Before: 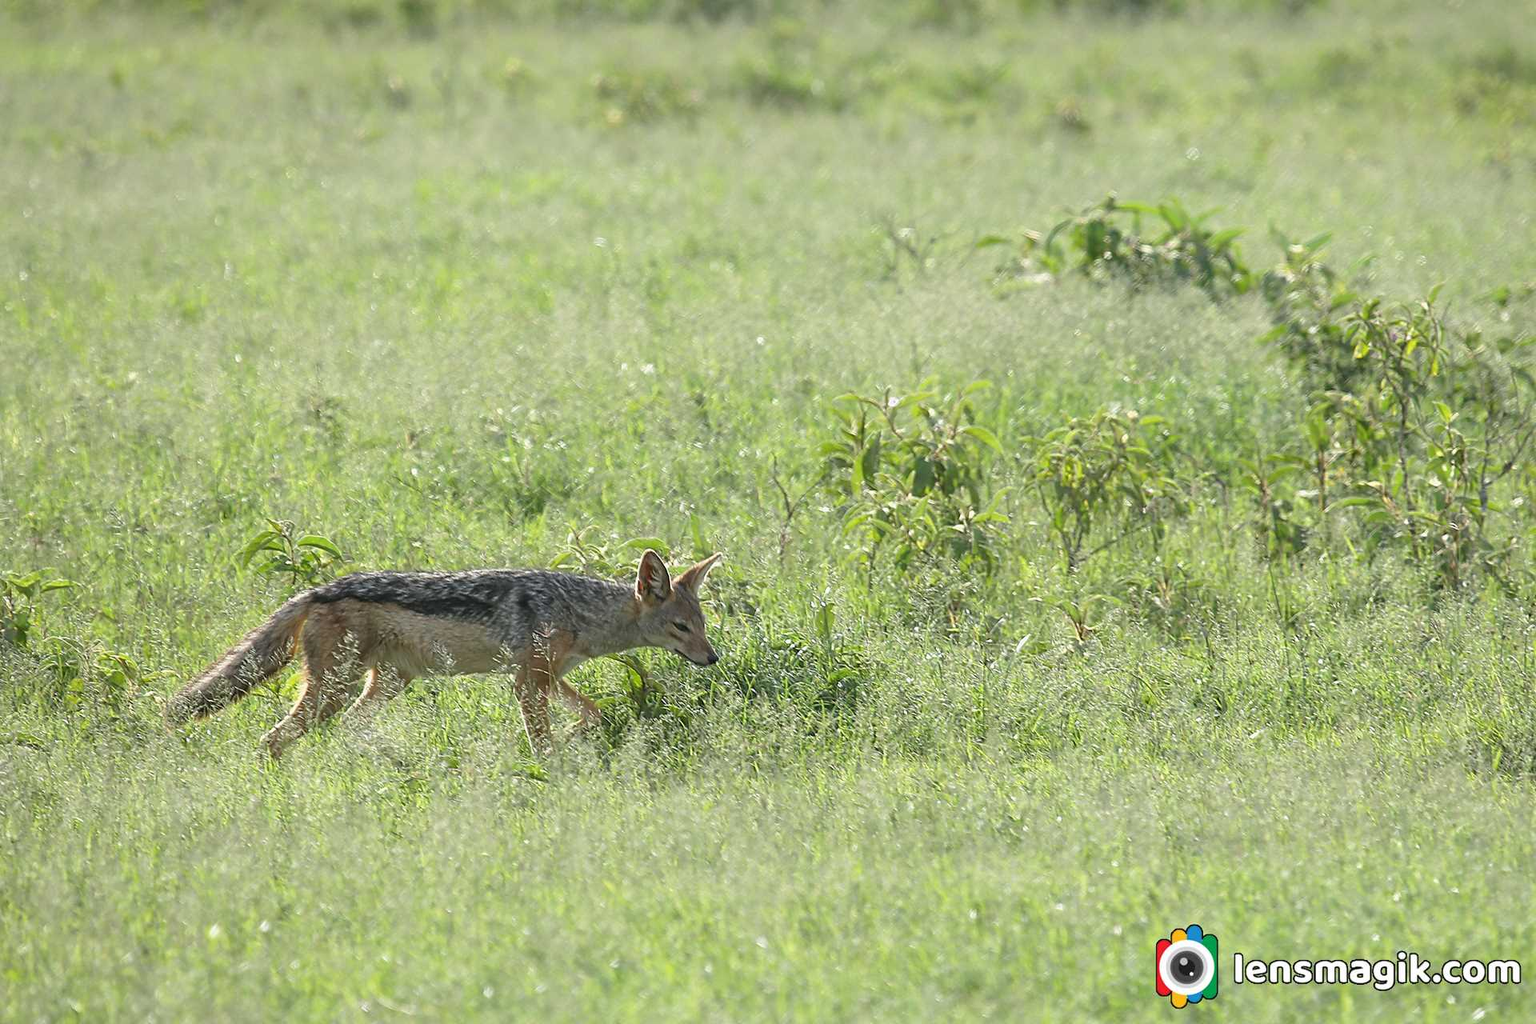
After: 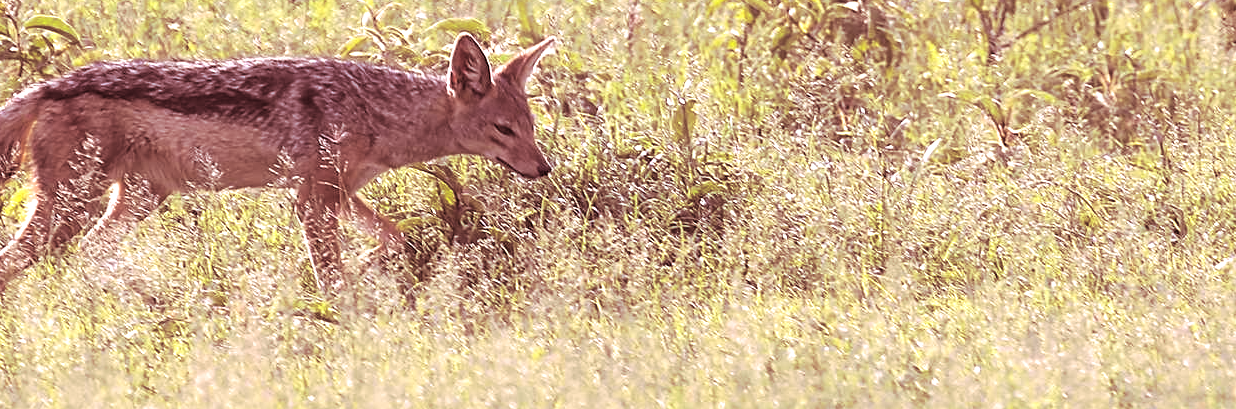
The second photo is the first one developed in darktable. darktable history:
white balance: red 1.188, blue 1.11
split-toning: highlights › saturation 0, balance -61.83
crop: left 18.091%, top 51.13%, right 17.525%, bottom 16.85%
exposure: exposure 0.375 EV, compensate highlight preservation false
